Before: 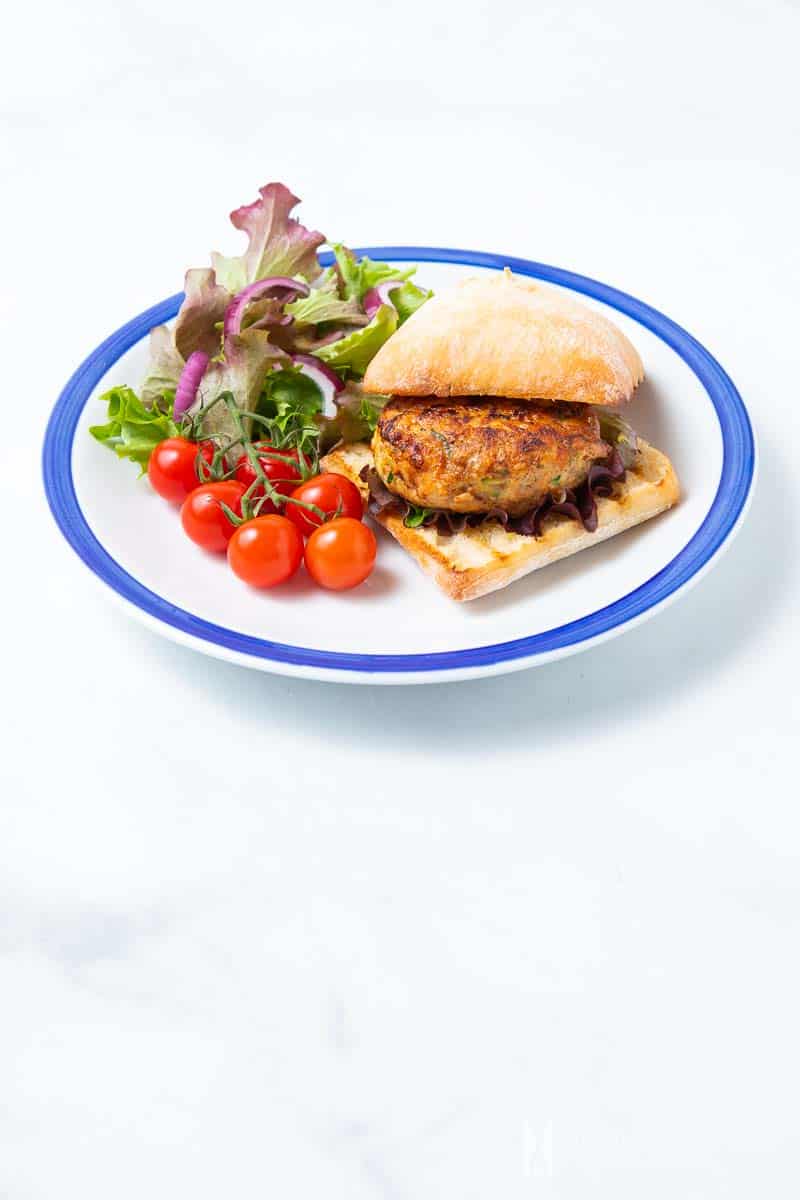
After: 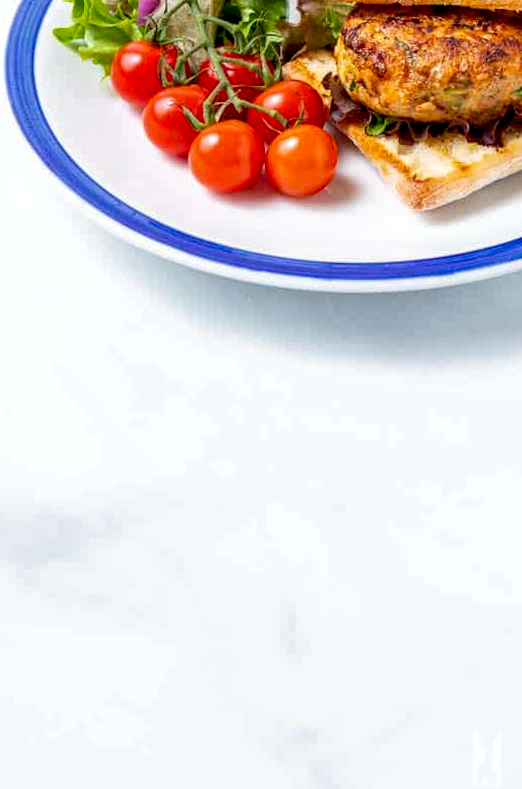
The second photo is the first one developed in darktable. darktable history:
local contrast: detail 130%
crop and rotate: angle -1.17°, left 3.734%, top 32.173%, right 28.948%
exposure: black level correction 0.011, compensate highlight preservation false
haze removal: adaptive false
